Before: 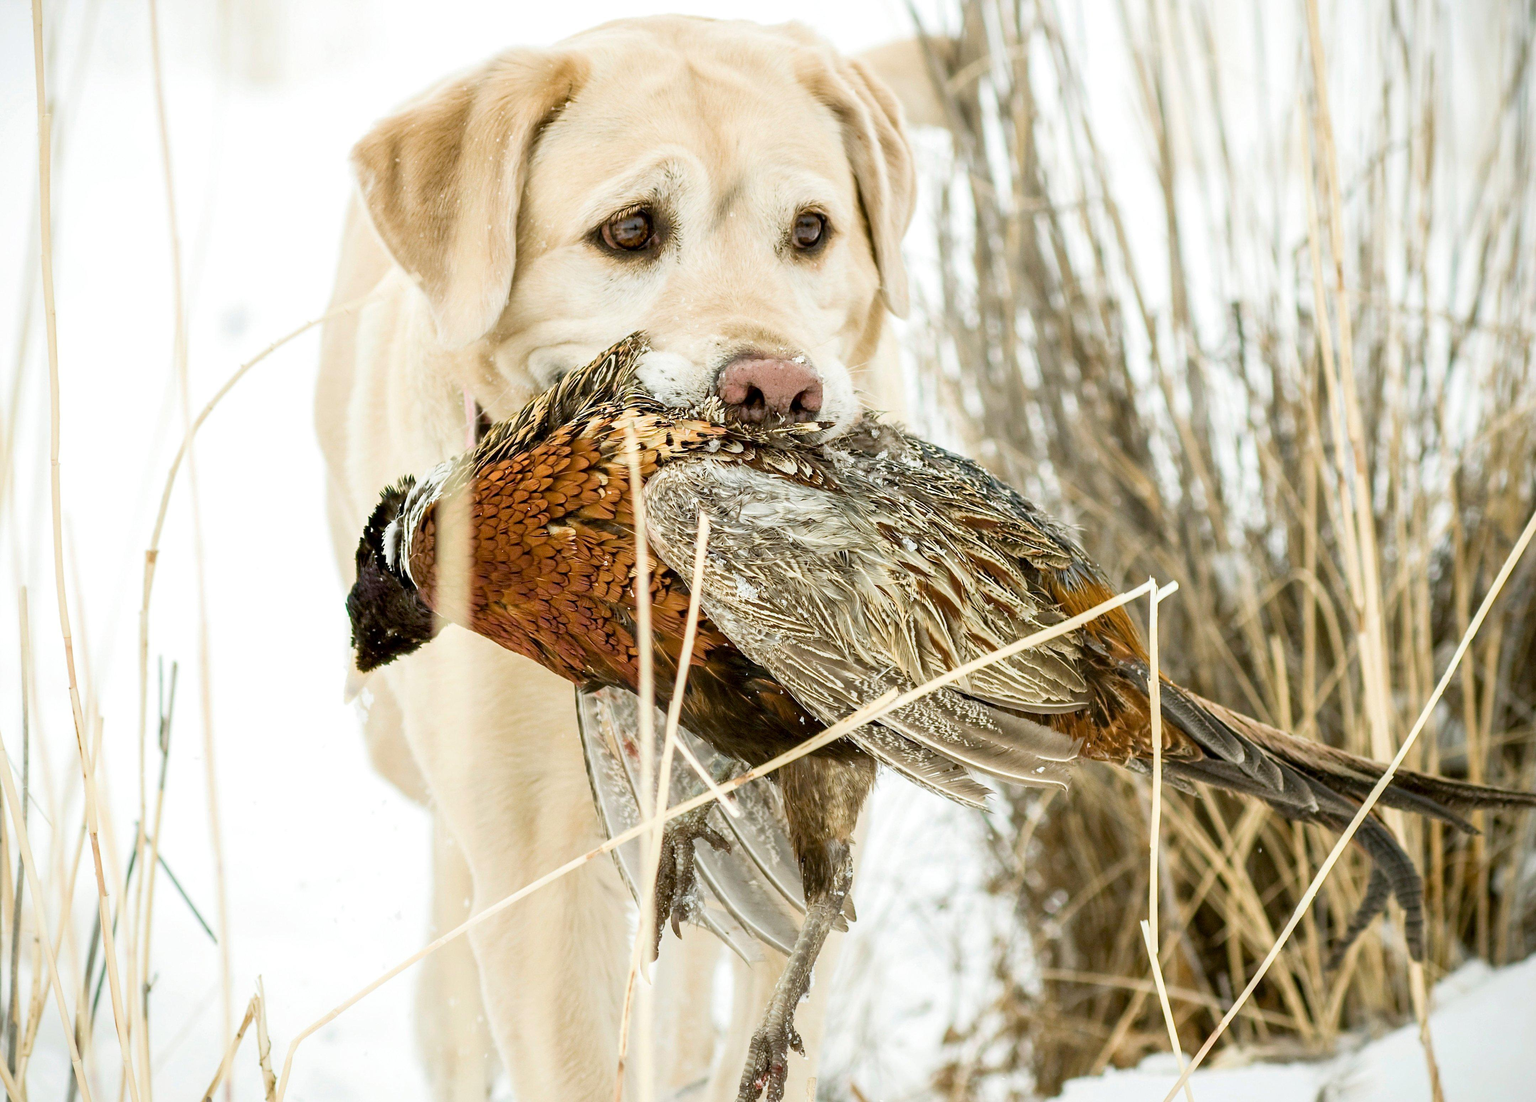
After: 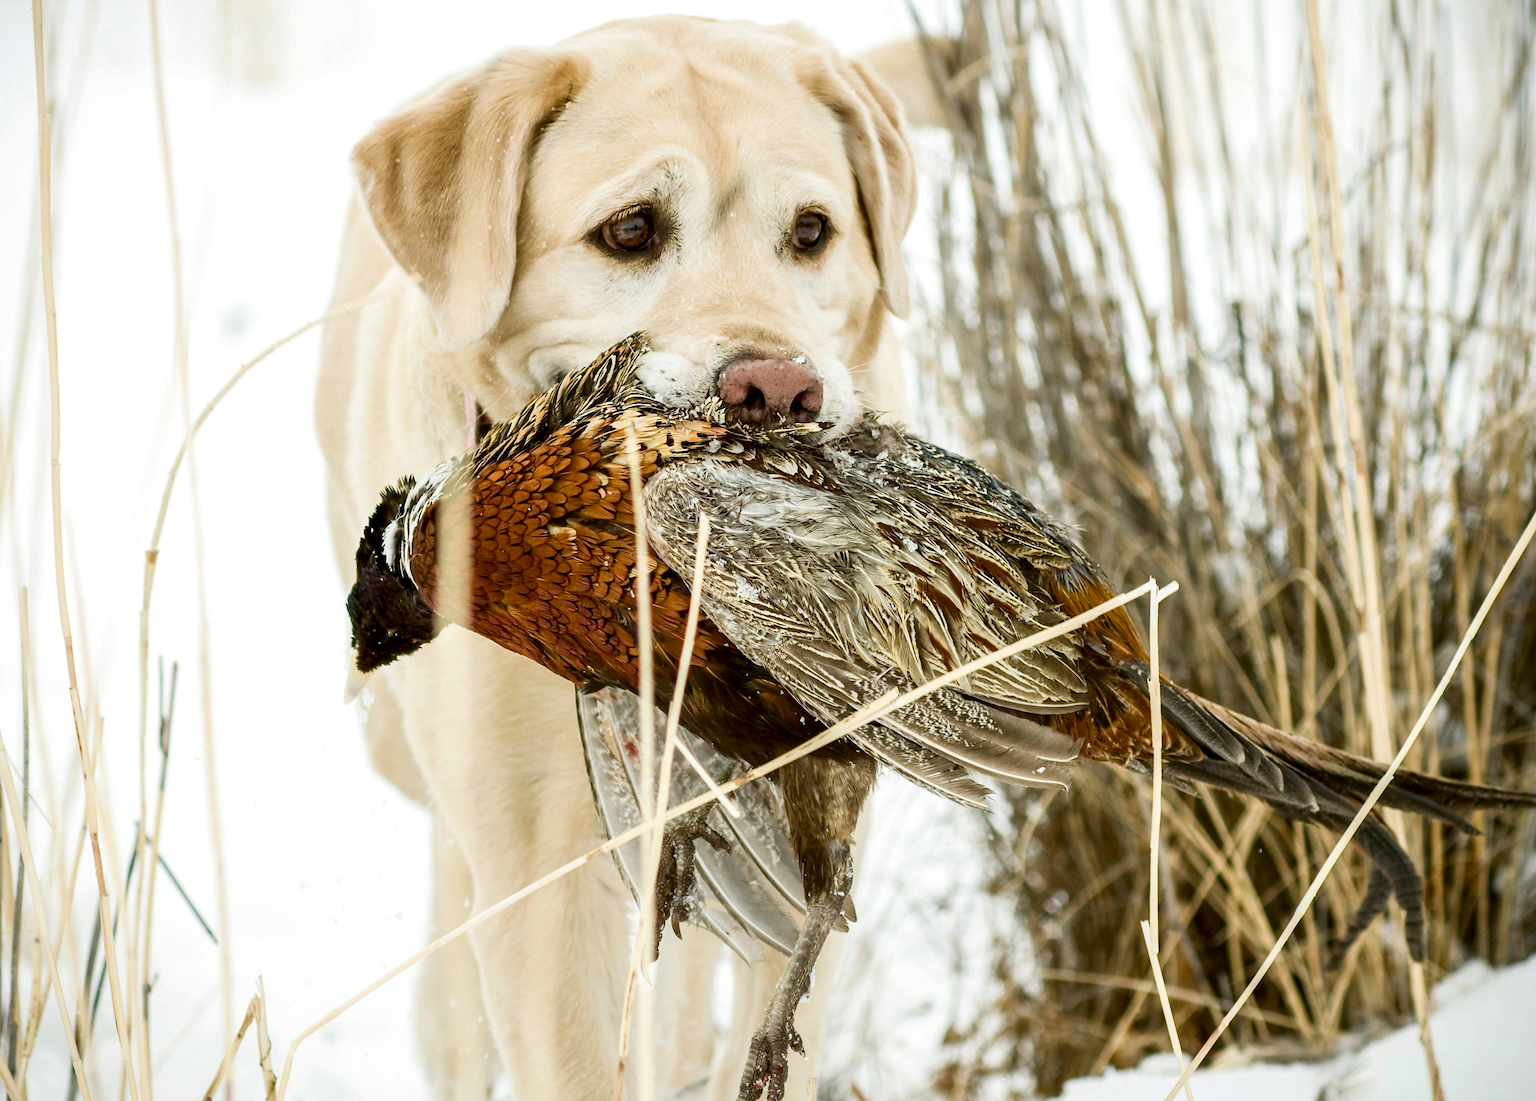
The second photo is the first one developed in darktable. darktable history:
color correction: highlights b* -0.013, saturation 0.986
contrast brightness saturation: contrast 0.066, brightness -0.13, saturation 0.056
exposure: compensate highlight preservation false
